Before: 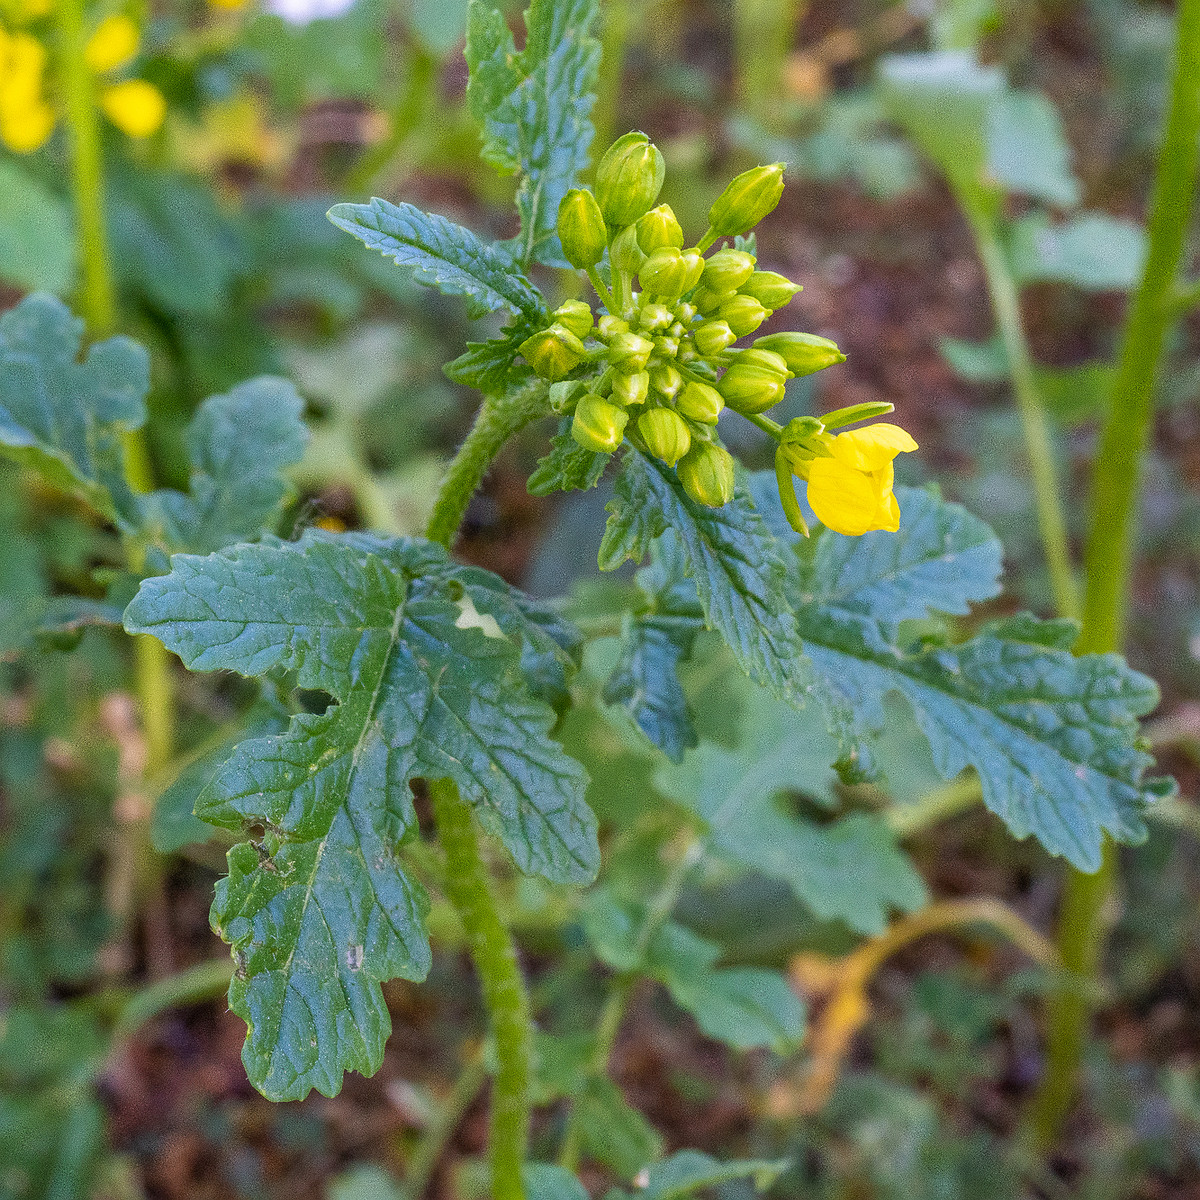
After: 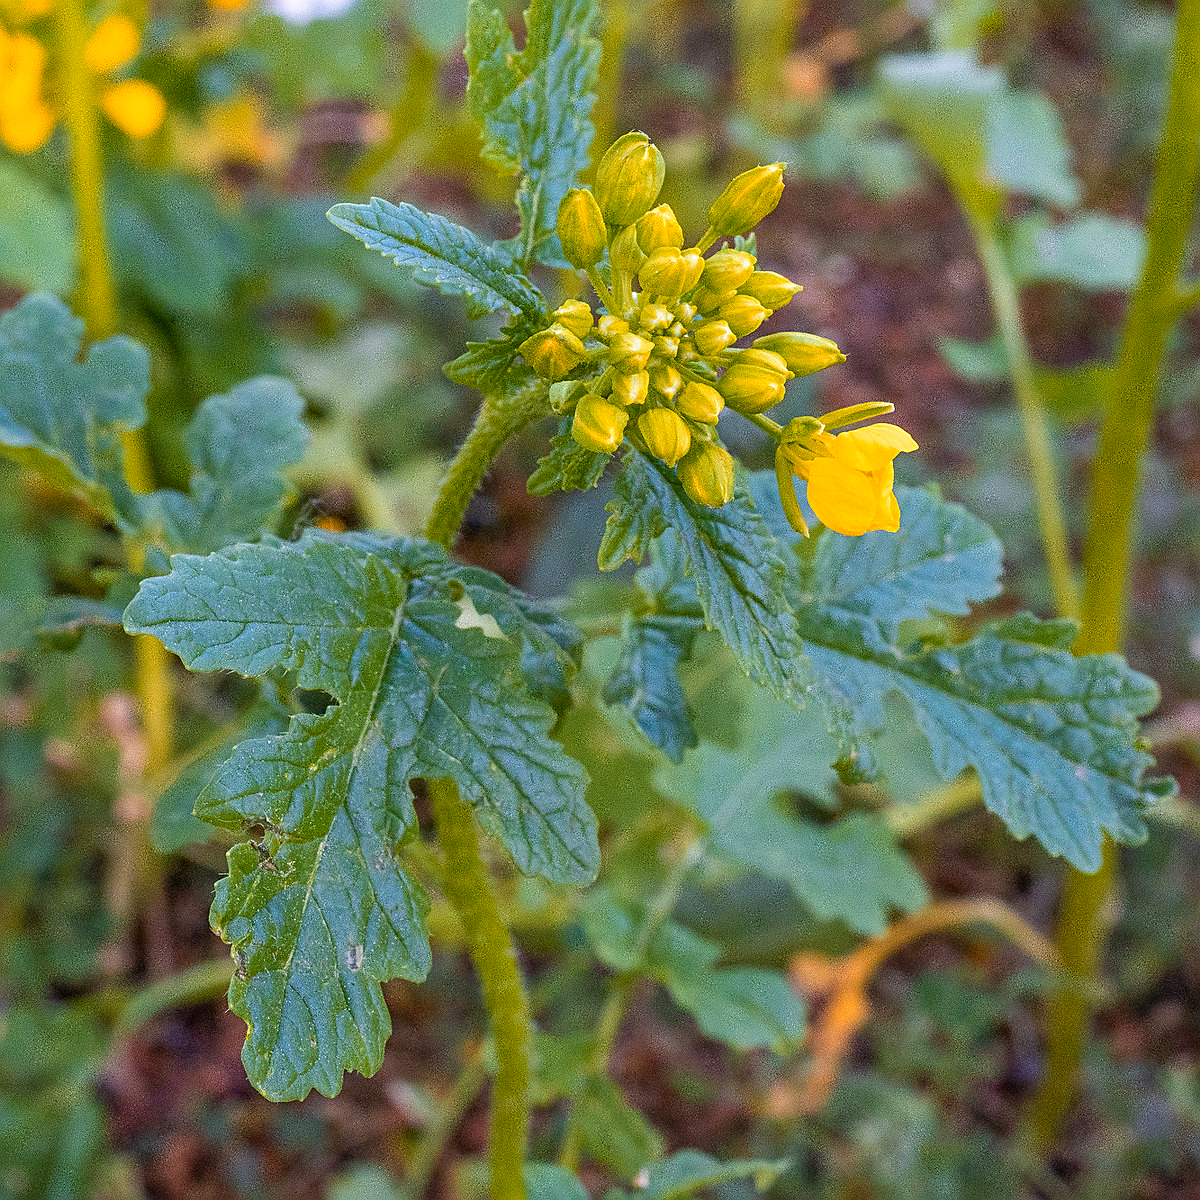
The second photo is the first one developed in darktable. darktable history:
color zones: curves: ch1 [(0.235, 0.558) (0.75, 0.5)]; ch2 [(0.25, 0.462) (0.749, 0.457)], mix 40.67%
sharpen: on, module defaults
